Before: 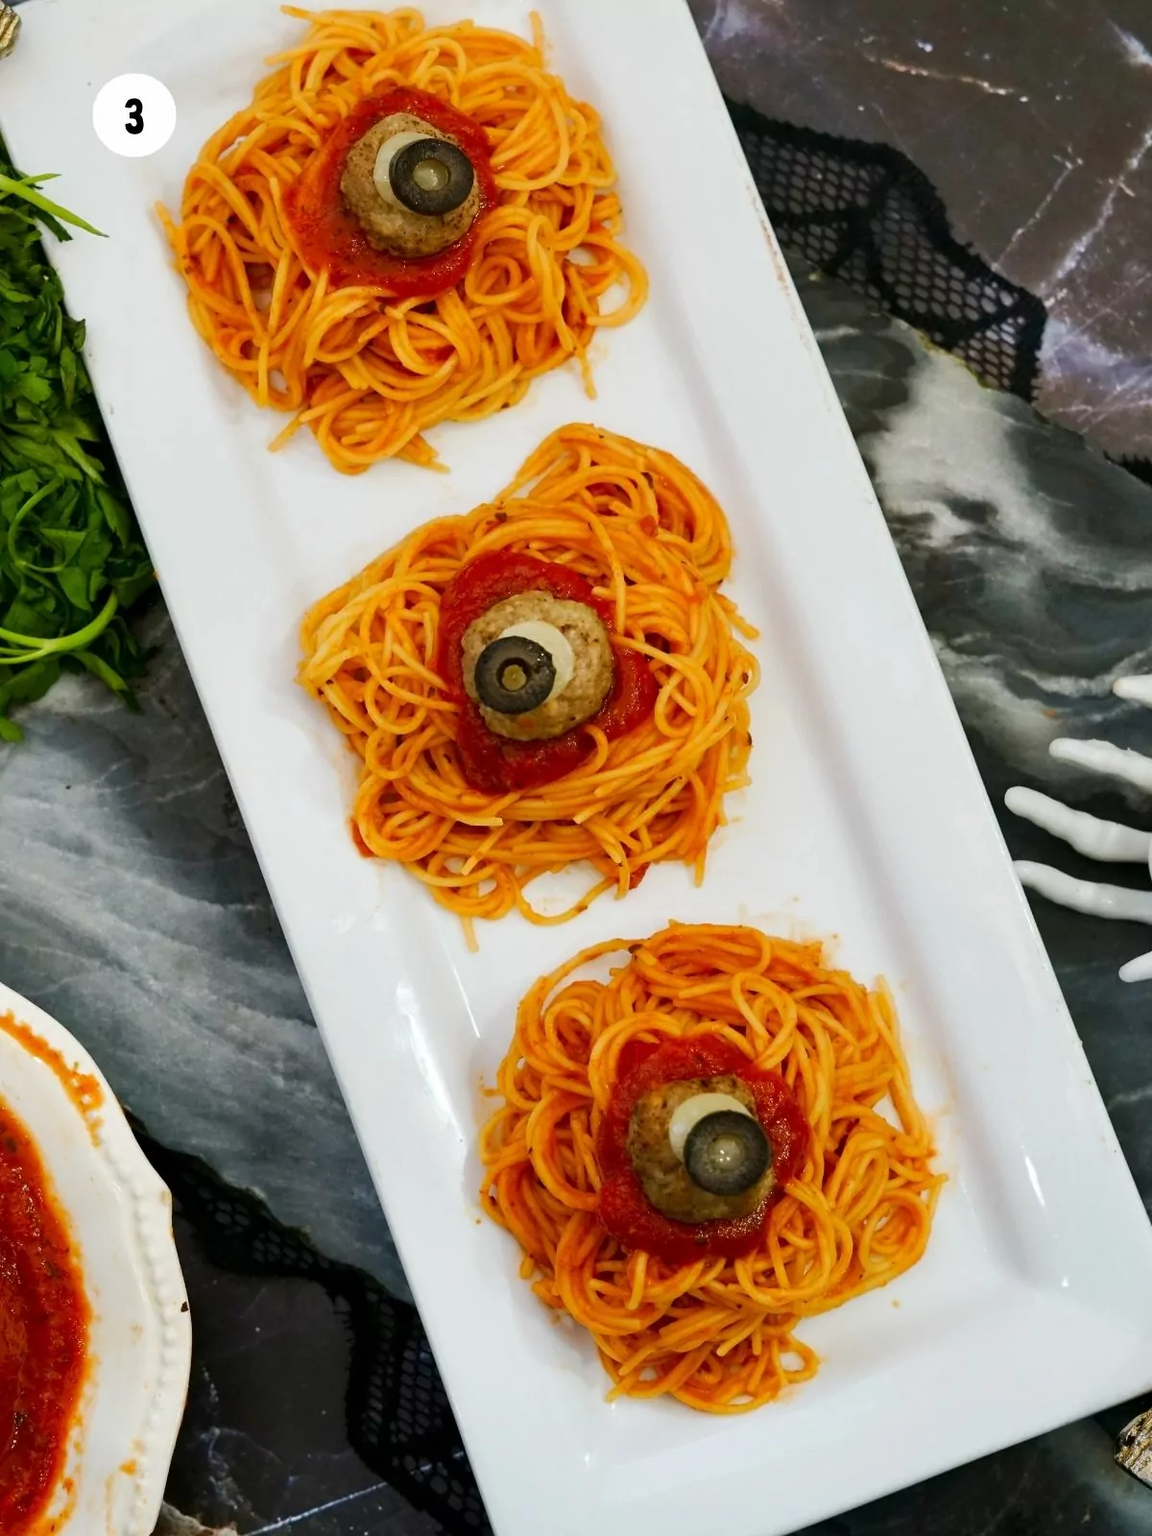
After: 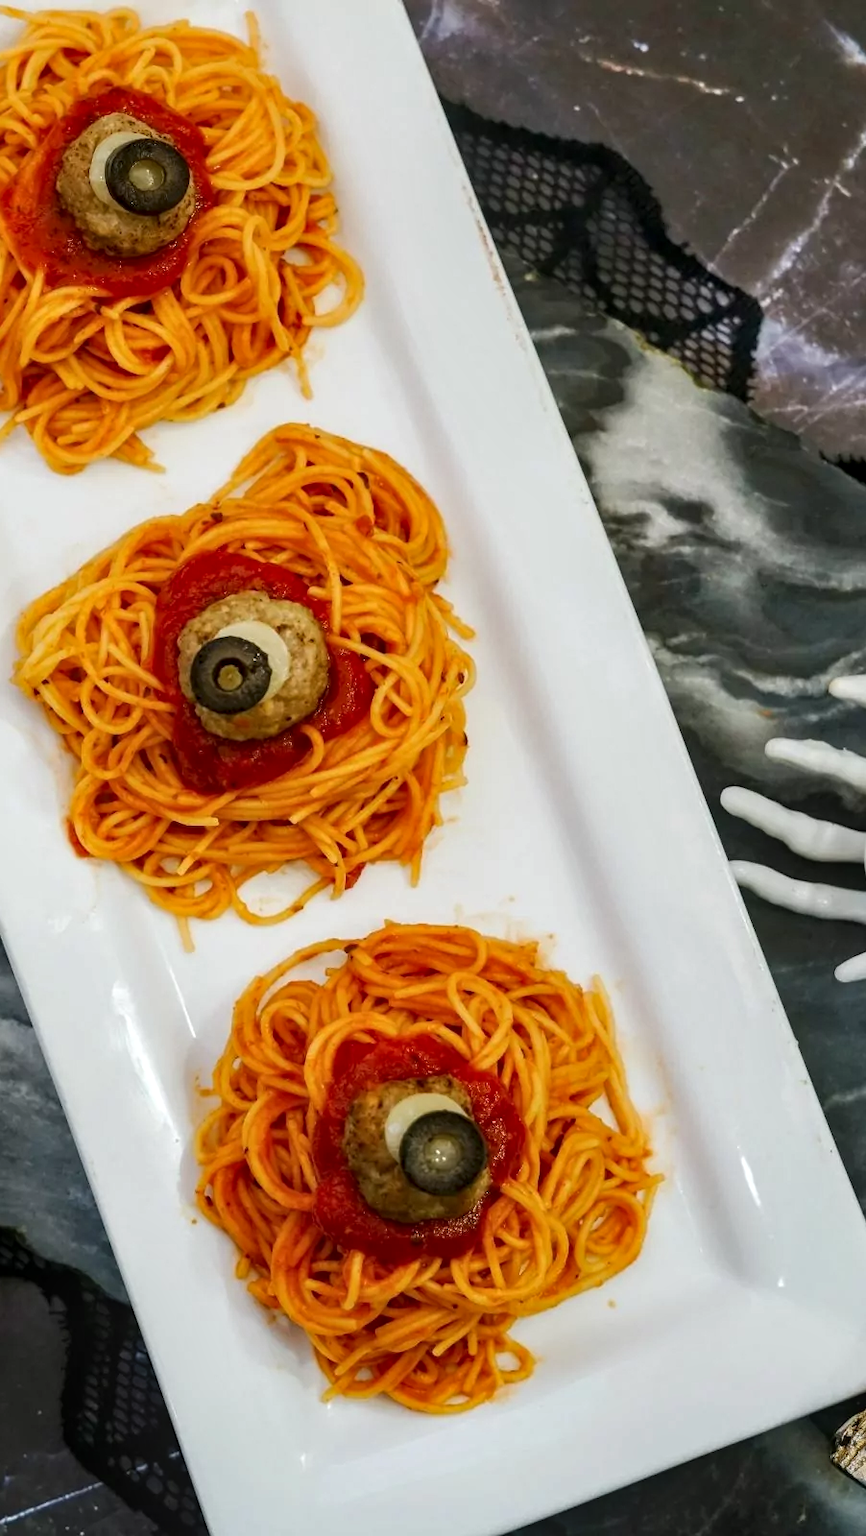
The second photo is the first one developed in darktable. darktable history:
crop and rotate: left 24.675%
local contrast: on, module defaults
